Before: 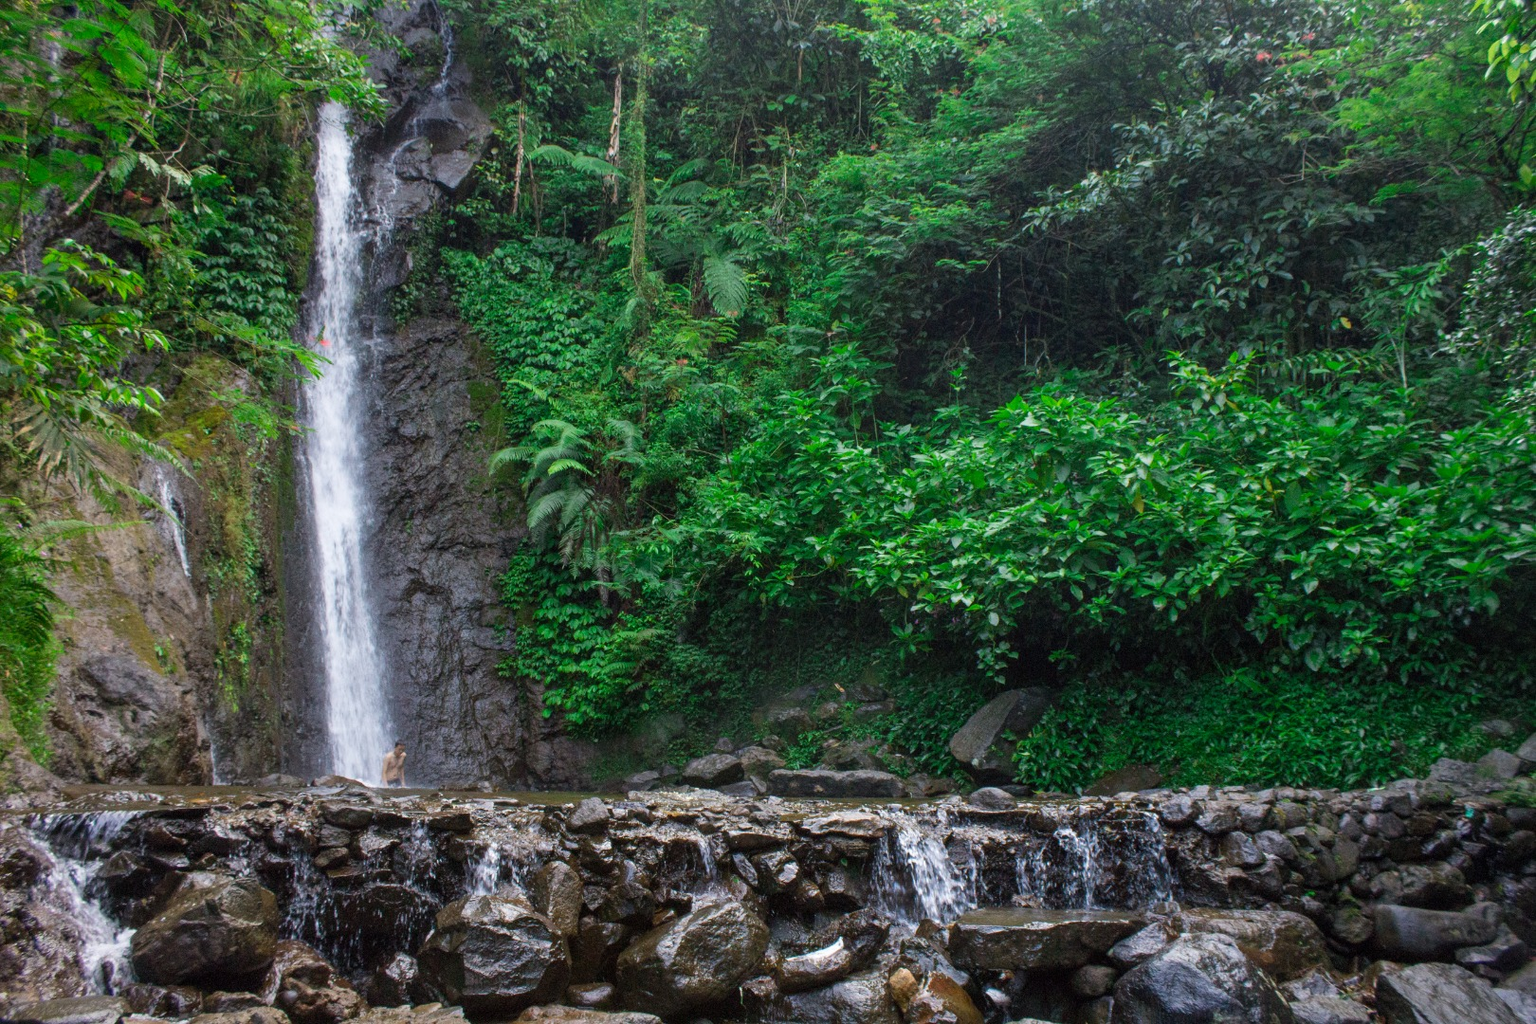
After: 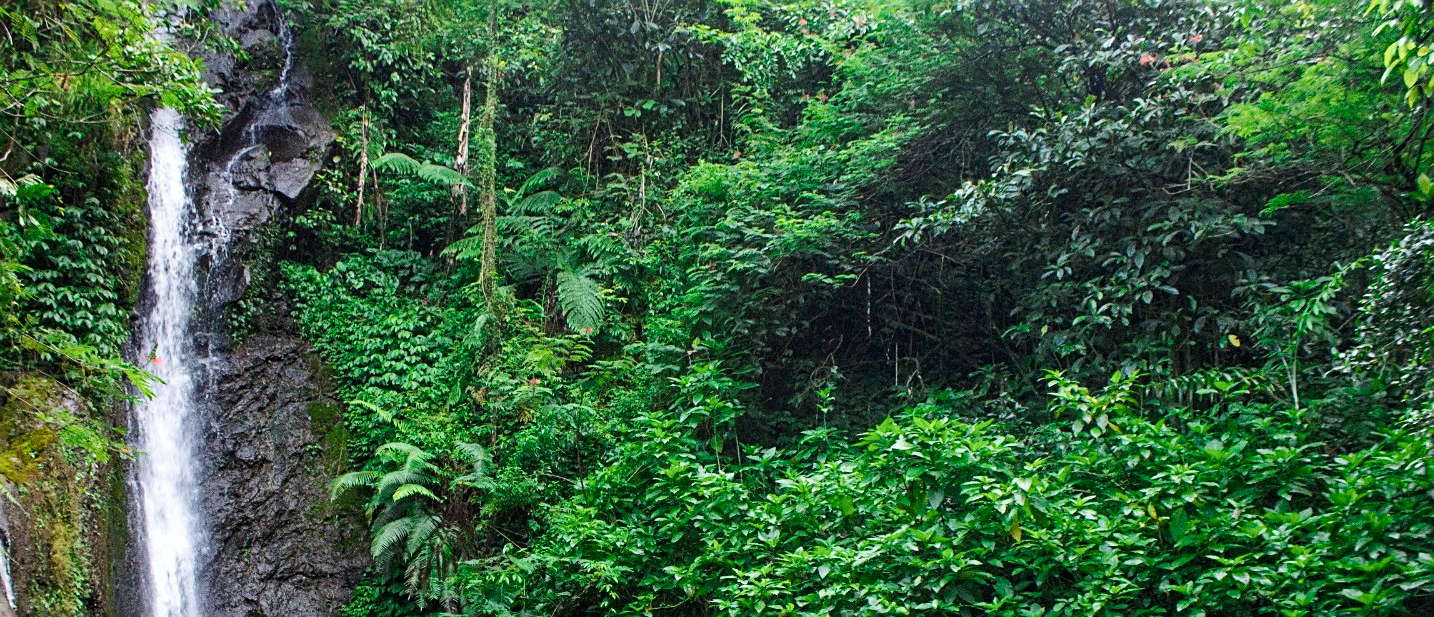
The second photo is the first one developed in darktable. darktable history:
exposure: black level correction 0, exposure 0.499 EV, compensate exposure bias true, compensate highlight preservation false
color balance rgb: linear chroma grading › global chroma 20.645%, perceptual saturation grading › global saturation 0.181%, global vibrance 20%
tone curve: curves: ch0 [(0, 0) (0.068, 0.031) (0.175, 0.132) (0.337, 0.304) (0.498, 0.511) (0.748, 0.762) (0.993, 0.954)]; ch1 [(0, 0) (0.294, 0.184) (0.359, 0.34) (0.362, 0.35) (0.43, 0.41) (0.476, 0.457) (0.499, 0.5) (0.529, 0.523) (0.677, 0.762) (1, 1)]; ch2 [(0, 0) (0.431, 0.419) (0.495, 0.502) (0.524, 0.534) (0.557, 0.56) (0.634, 0.654) (0.728, 0.722) (1, 1)], preserve colors none
haze removal: adaptive false
crop and rotate: left 11.466%, bottom 42.821%
sharpen: on, module defaults
contrast brightness saturation: contrast 0.097, saturation -0.282
